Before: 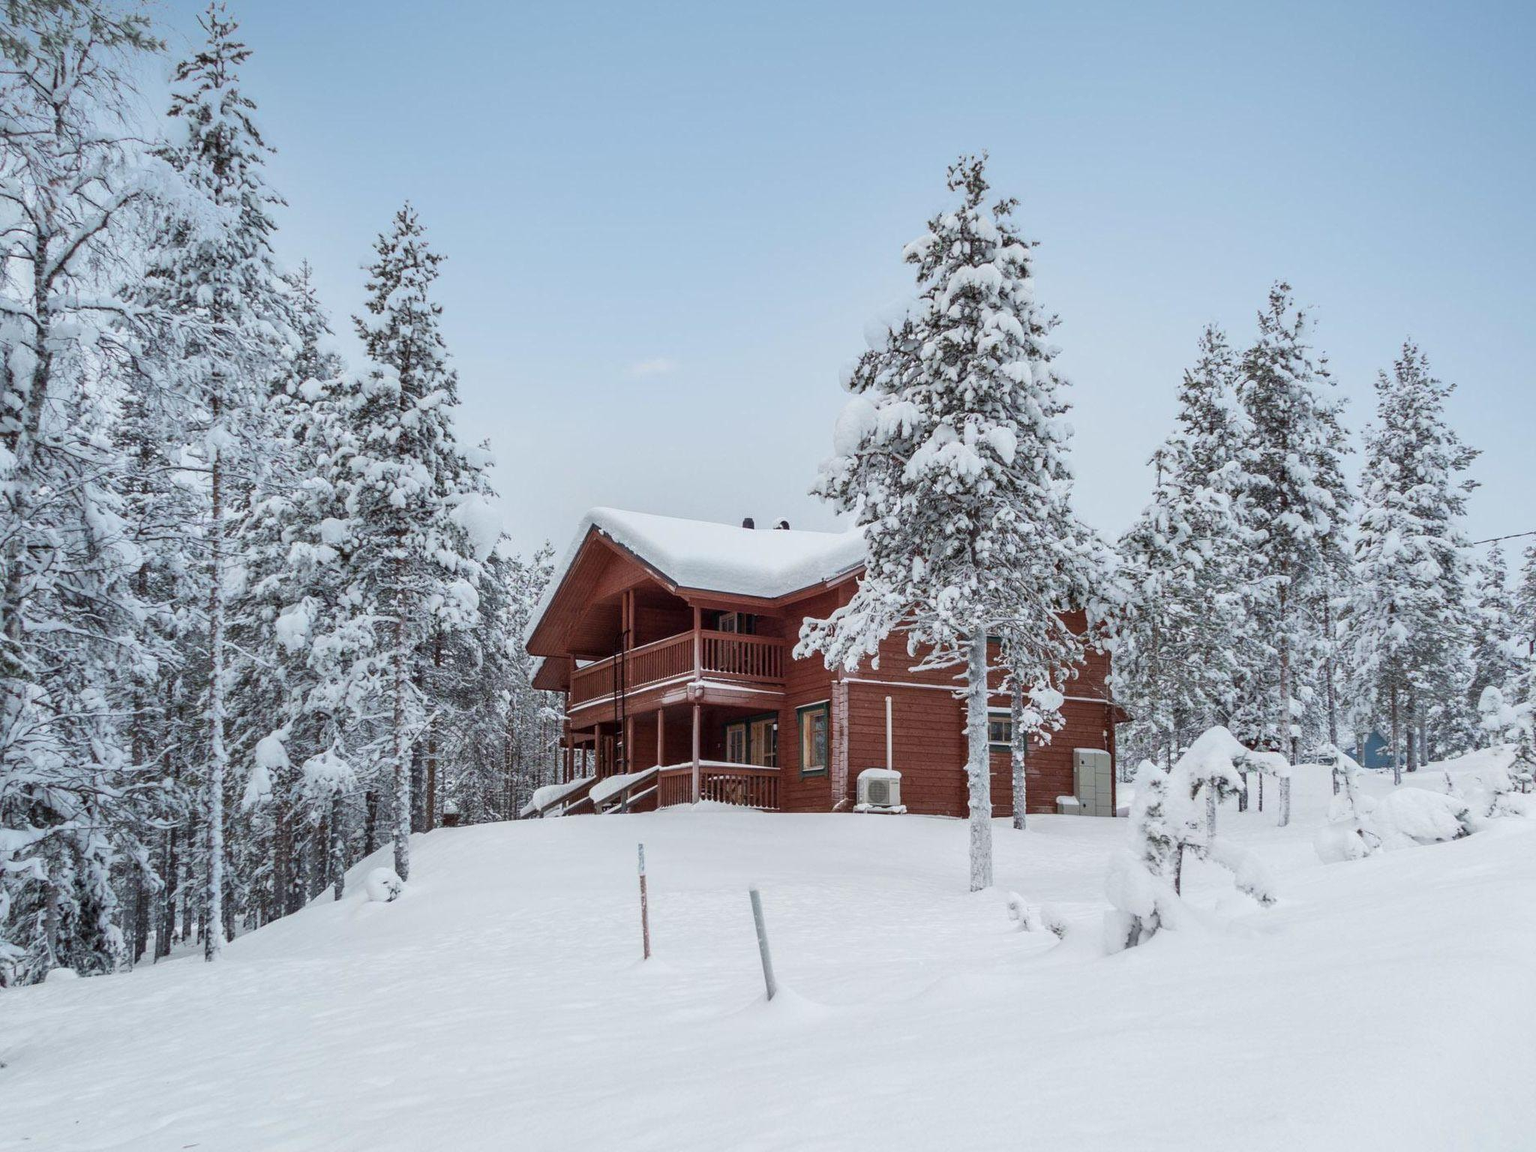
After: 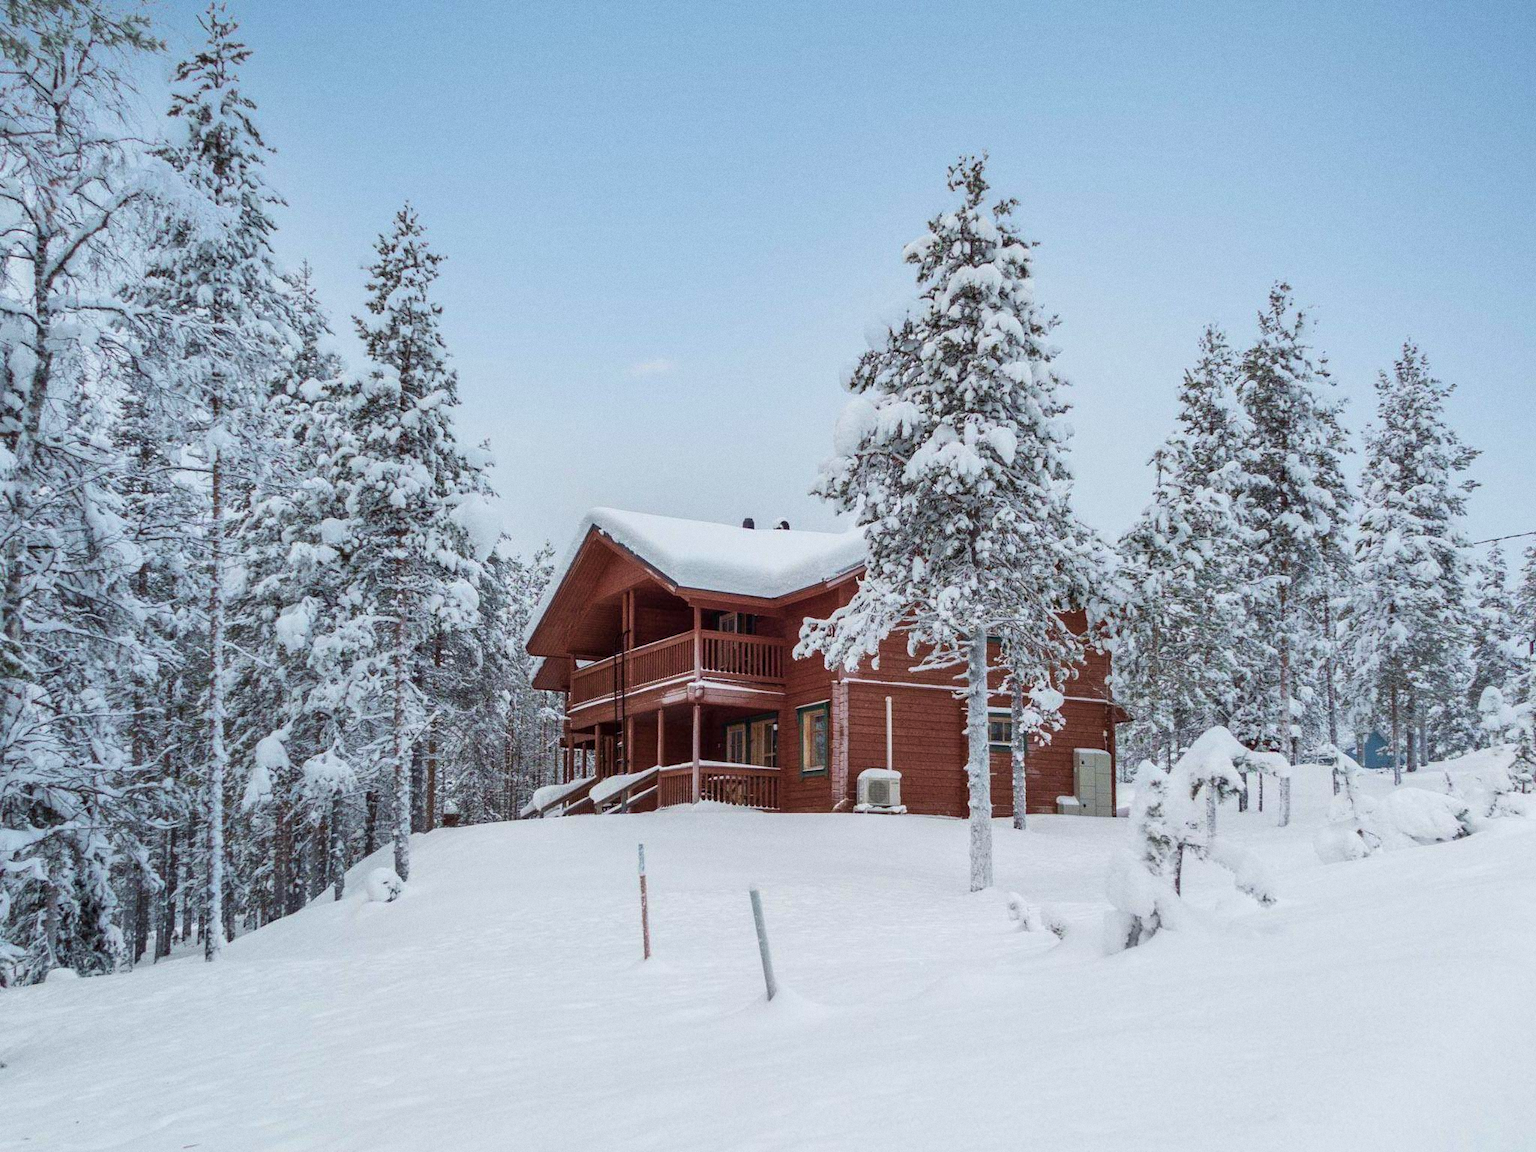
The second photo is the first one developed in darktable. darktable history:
grain: coarseness 0.09 ISO
velvia: on, module defaults
